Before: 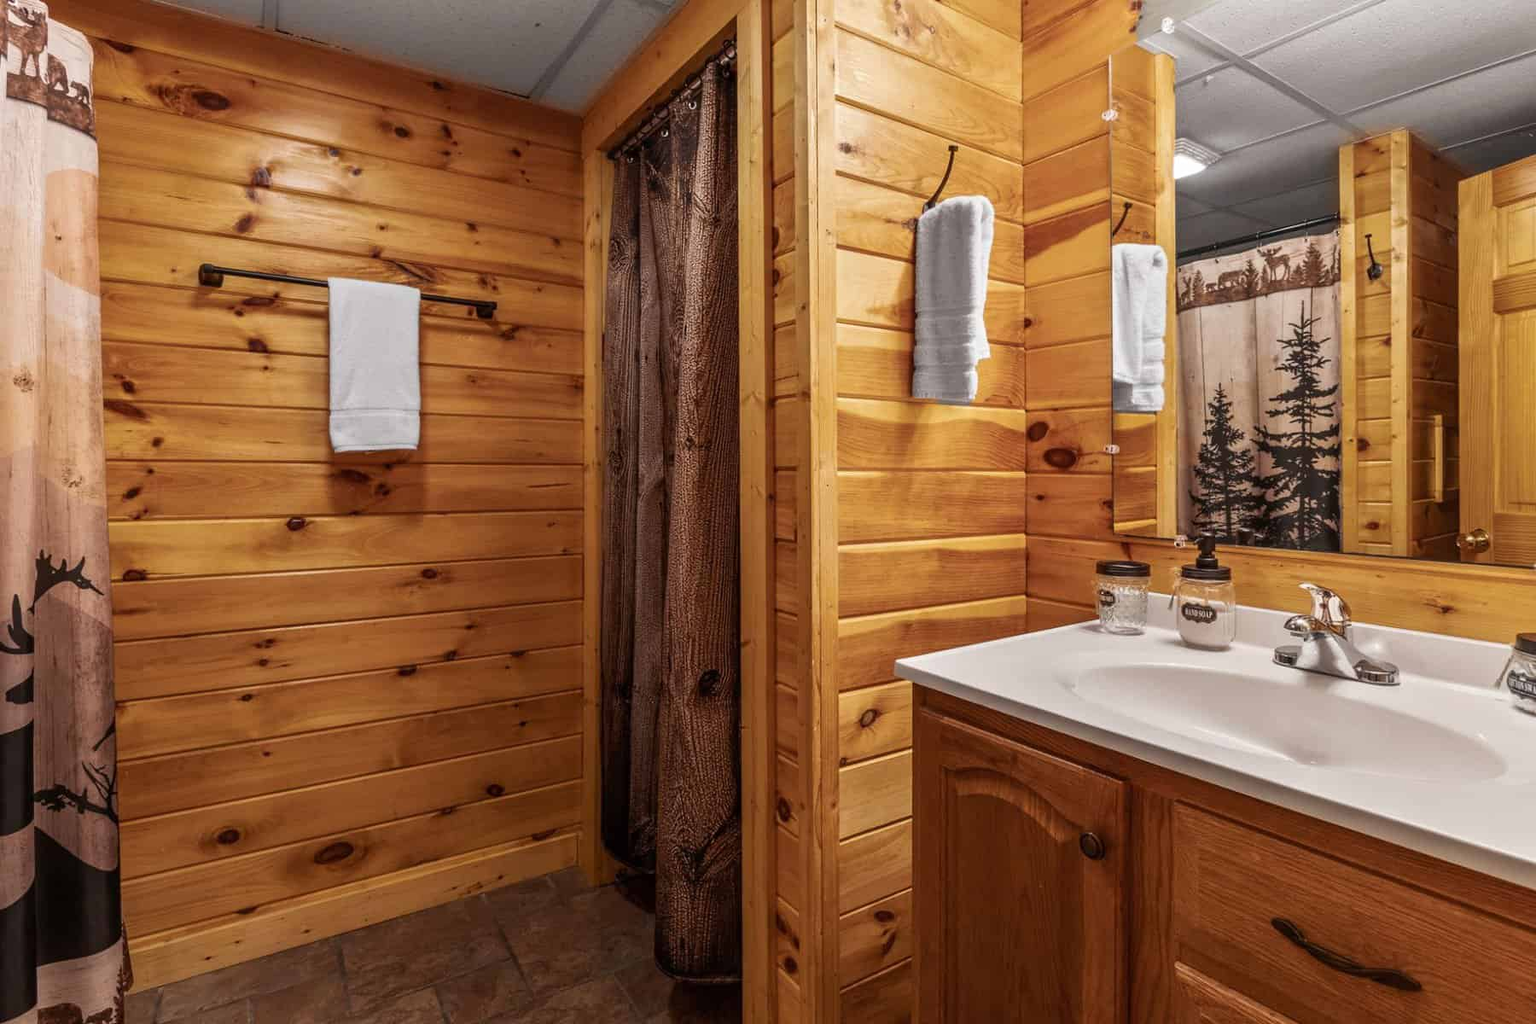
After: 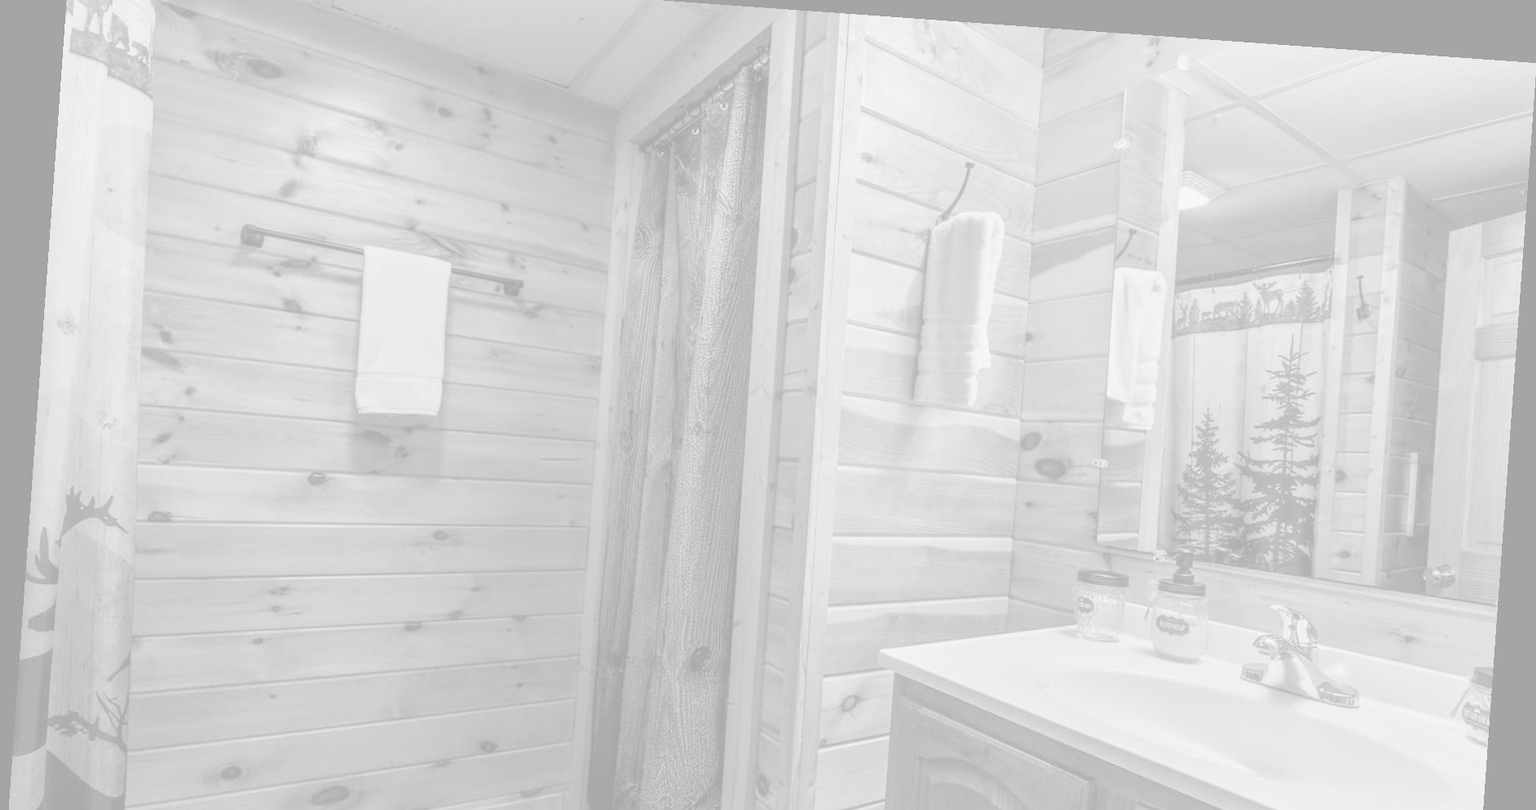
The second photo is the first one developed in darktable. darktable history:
contrast brightness saturation: brightness 0.18, saturation -0.5
crop: top 3.857%, bottom 21.132%
haze removal: strength -0.1, adaptive false
rotate and perspective: rotation 4.1°, automatic cropping off
monochrome: on, module defaults
colorize: hue 331.2°, saturation 75%, source mix 30.28%, lightness 70.52%, version 1
